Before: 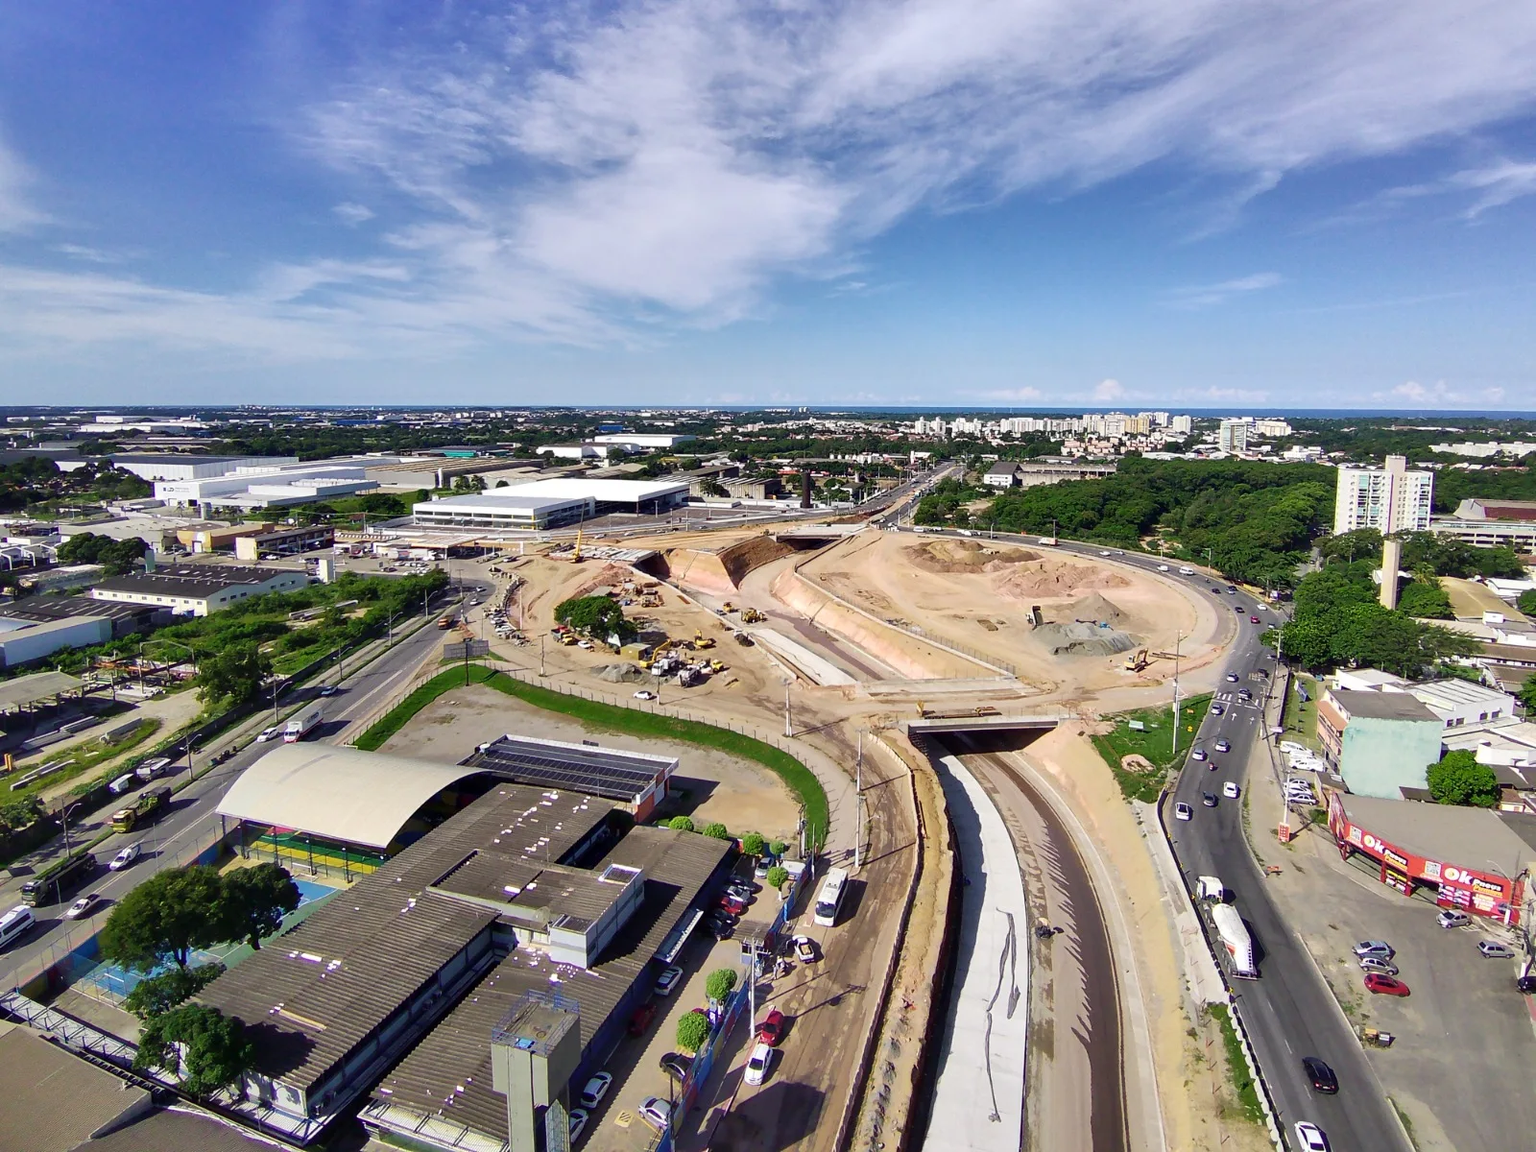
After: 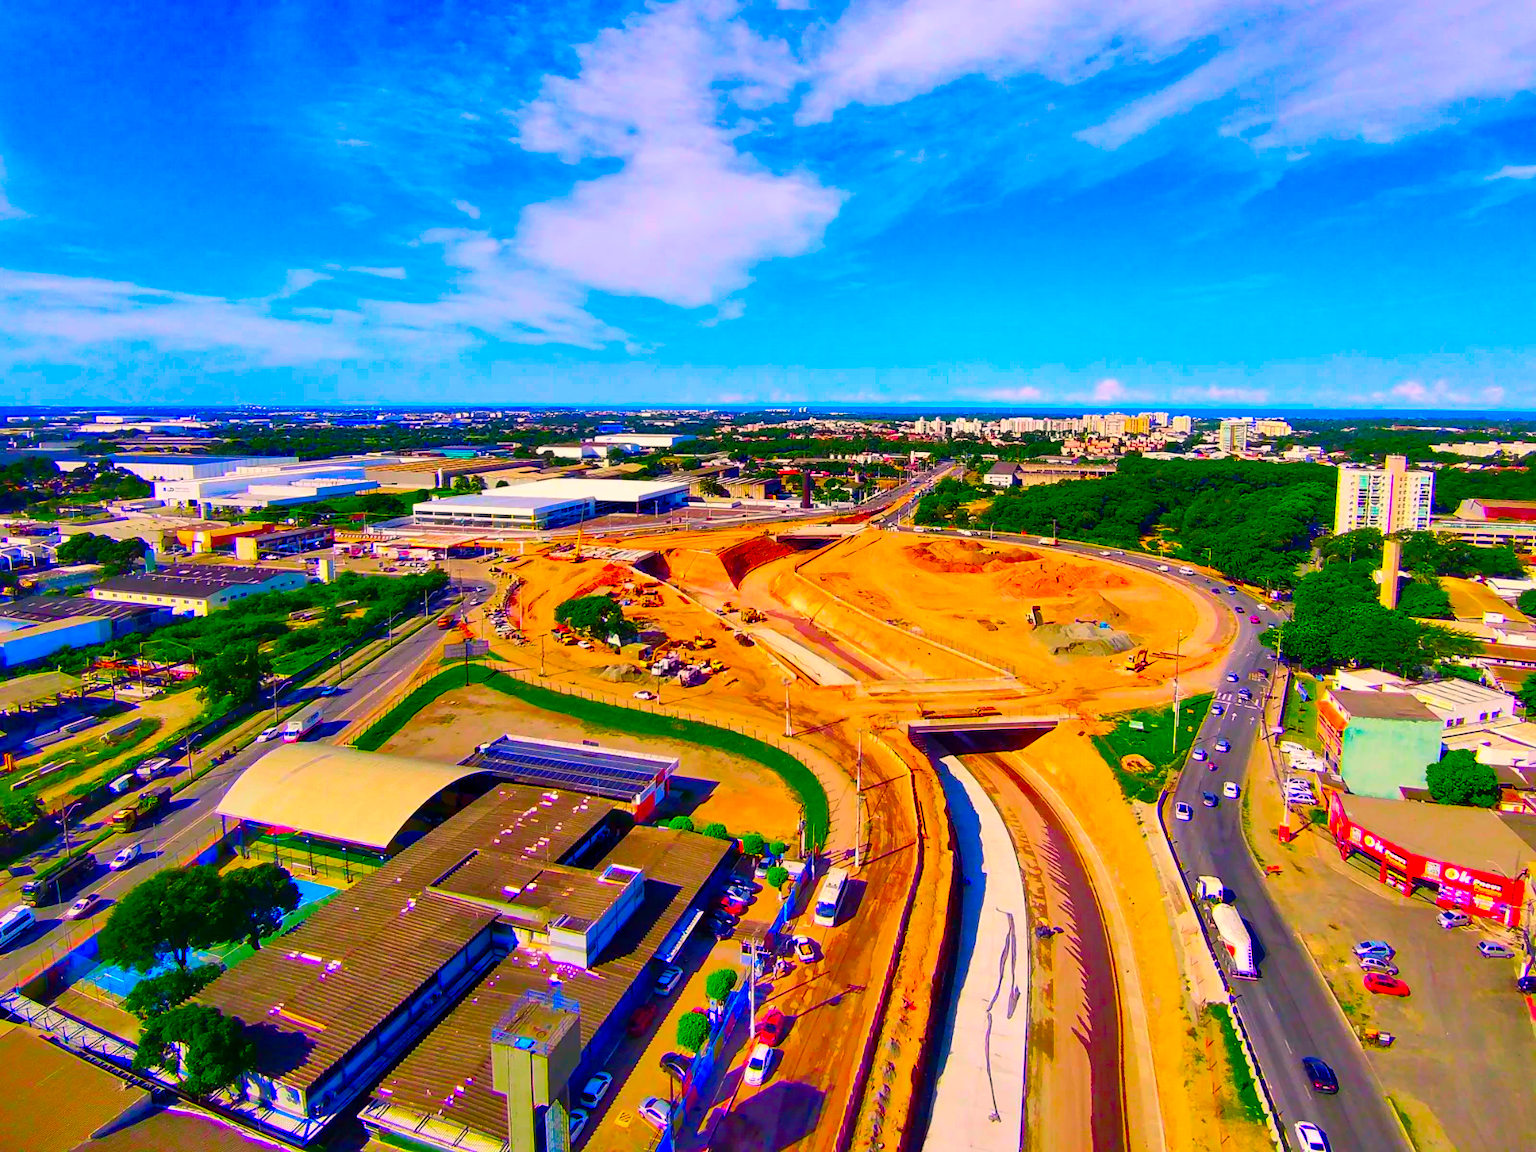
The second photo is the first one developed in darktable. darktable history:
color balance rgb: highlights gain › chroma 1.581%, highlights gain › hue 57.08°, linear chroma grading › global chroma 9.026%, perceptual saturation grading › global saturation 36.693%, perceptual saturation grading › shadows 35.326%, global vibrance 9.679%
color correction: highlights b* 0.001, saturation 2.97
